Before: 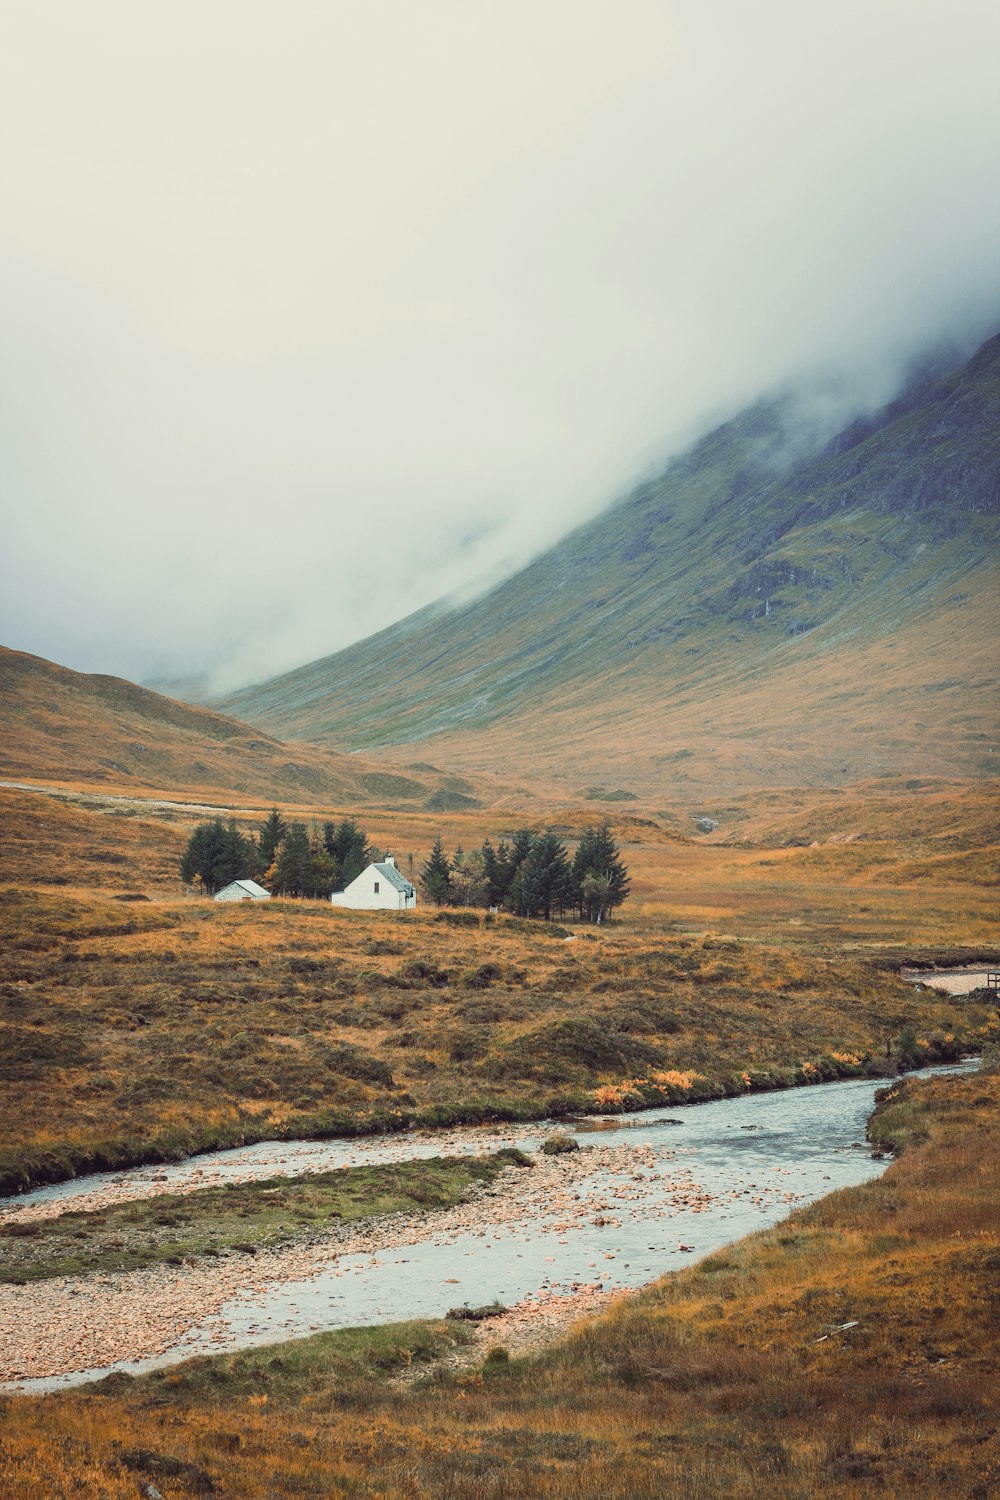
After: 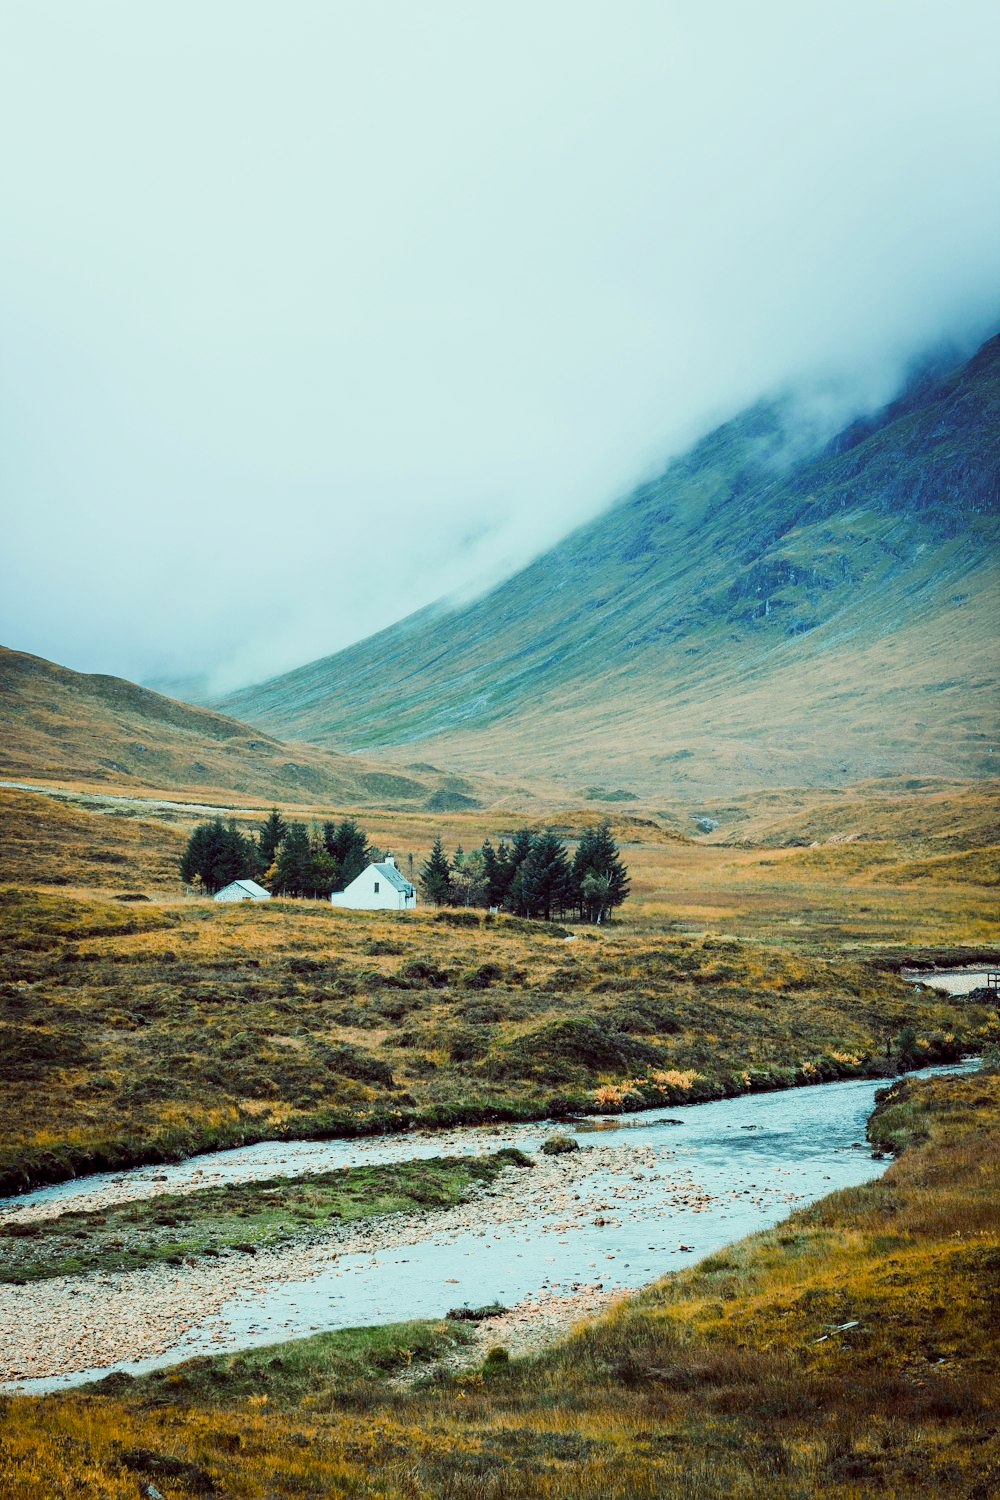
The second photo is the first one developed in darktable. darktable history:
color balance rgb: shadows lift › luminance -7.7%, shadows lift › chroma 2.13%, shadows lift › hue 200.79°, power › luminance -7.77%, power › chroma 2.27%, power › hue 220.69°, highlights gain › luminance 15.15%, highlights gain › chroma 4%, highlights gain › hue 209.35°, global offset › luminance -0.21%, global offset › chroma 0.27%, perceptual saturation grading › global saturation 24.42%, perceptual saturation grading › highlights -24.42%, perceptual saturation grading › mid-tones 24.42%, perceptual saturation grading › shadows 40%, perceptual brilliance grading › global brilliance -5%, perceptual brilliance grading › highlights 24.42%, perceptual brilliance grading › mid-tones 7%, perceptual brilliance grading › shadows -5%
filmic rgb: black relative exposure -7.65 EV, white relative exposure 4.56 EV, hardness 3.61, contrast 1.05
